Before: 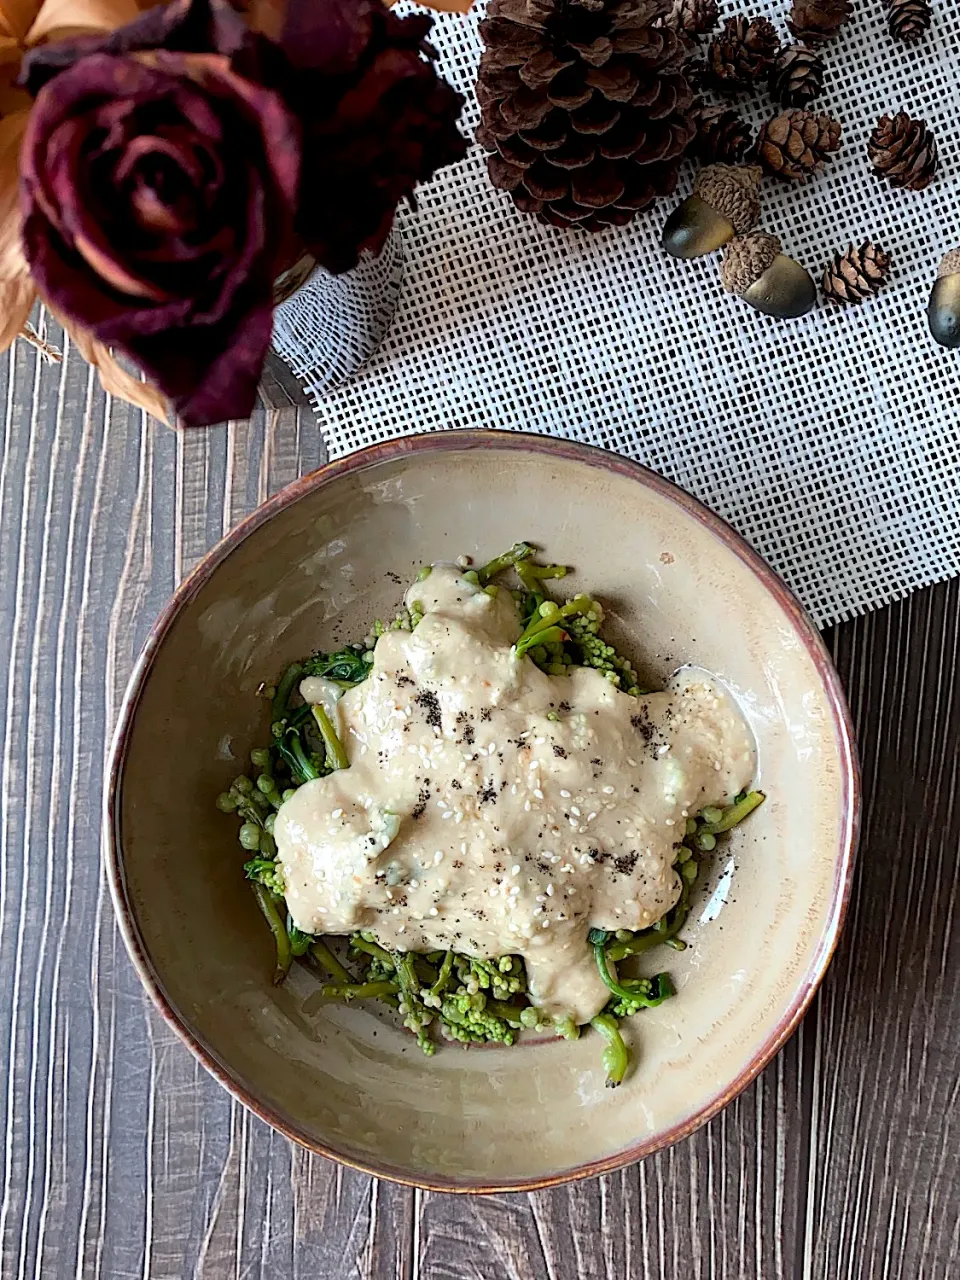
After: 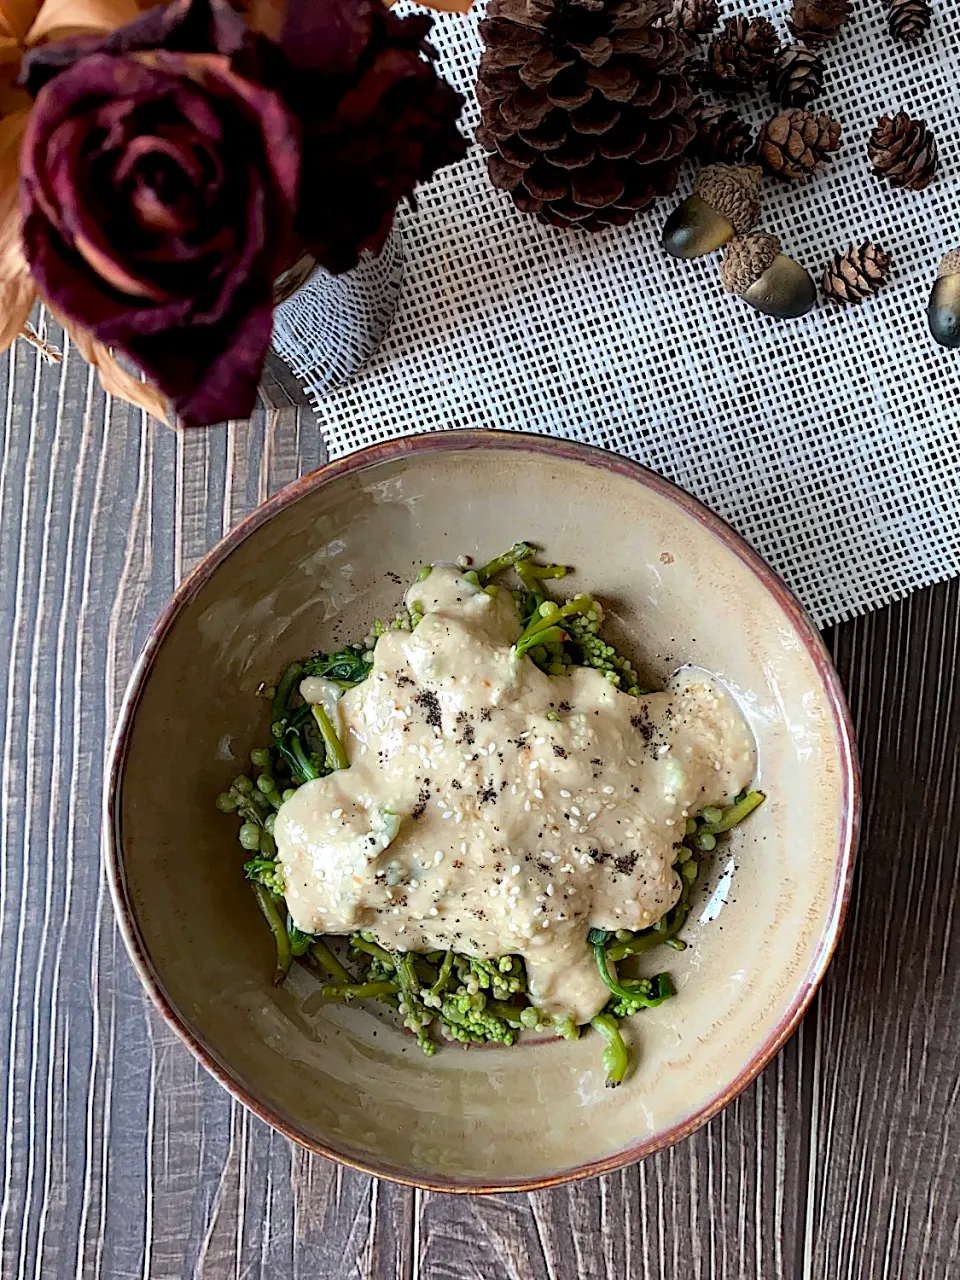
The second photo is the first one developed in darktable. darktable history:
haze removal: on, module defaults
